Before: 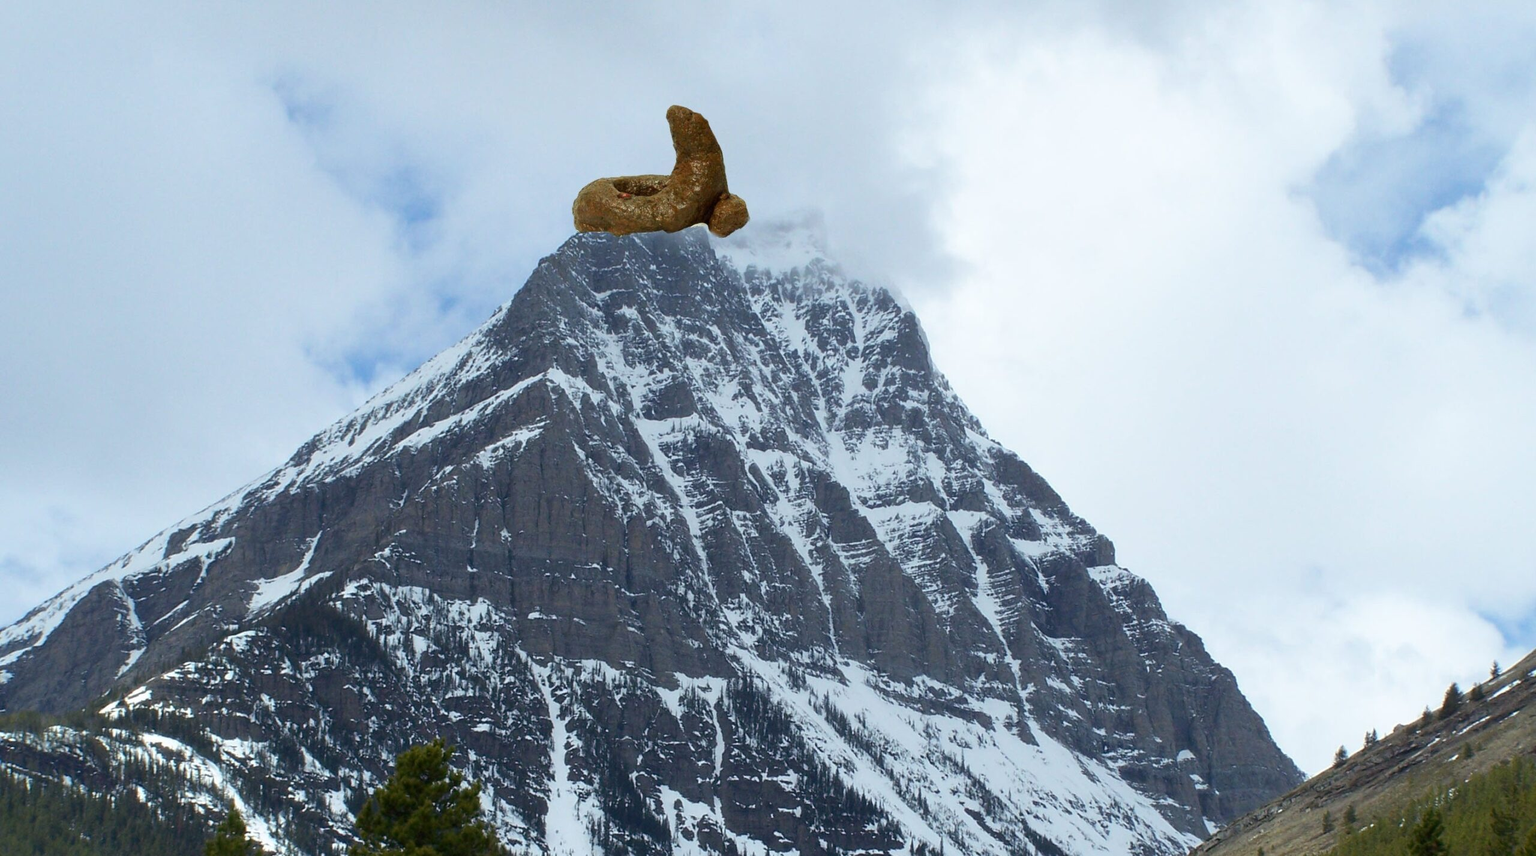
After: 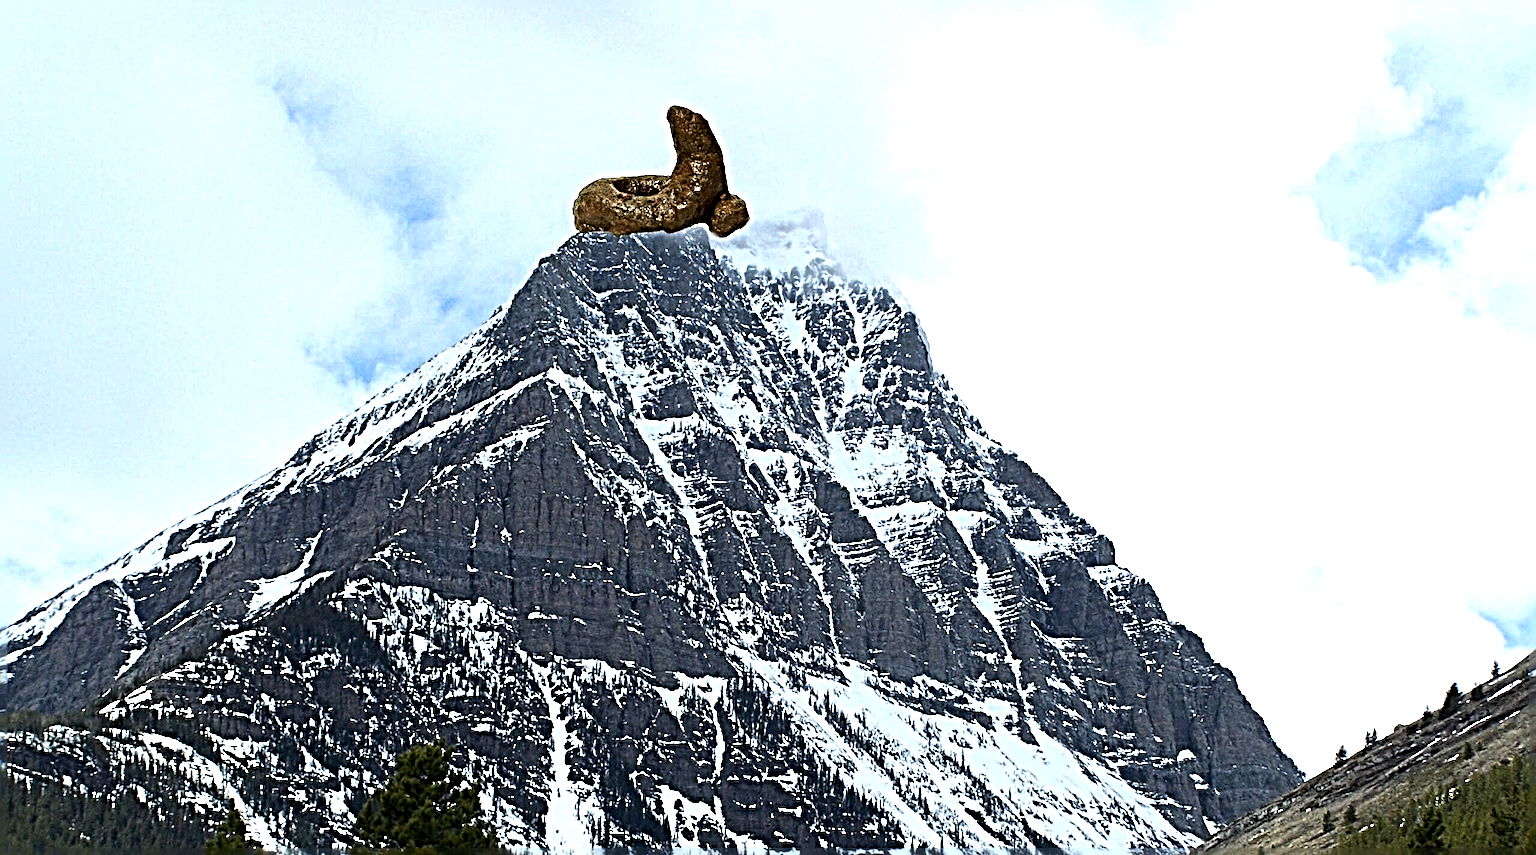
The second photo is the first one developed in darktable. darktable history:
sharpen: radius 6.3, amount 1.8, threshold 0
tone equalizer: -8 EV -0.75 EV, -7 EV -0.7 EV, -6 EV -0.6 EV, -5 EV -0.4 EV, -3 EV 0.4 EV, -2 EV 0.6 EV, -1 EV 0.7 EV, +0 EV 0.75 EV, edges refinement/feathering 500, mask exposure compensation -1.57 EV, preserve details no
